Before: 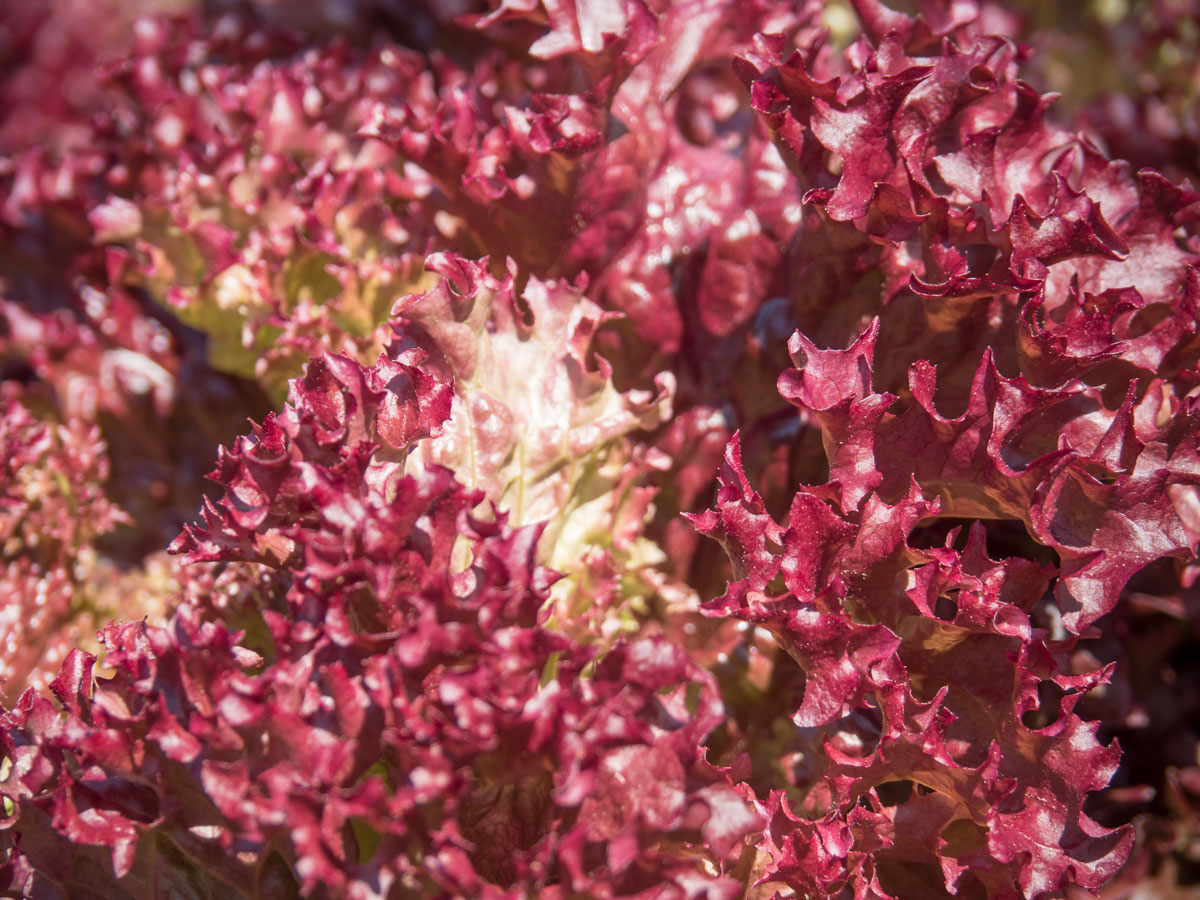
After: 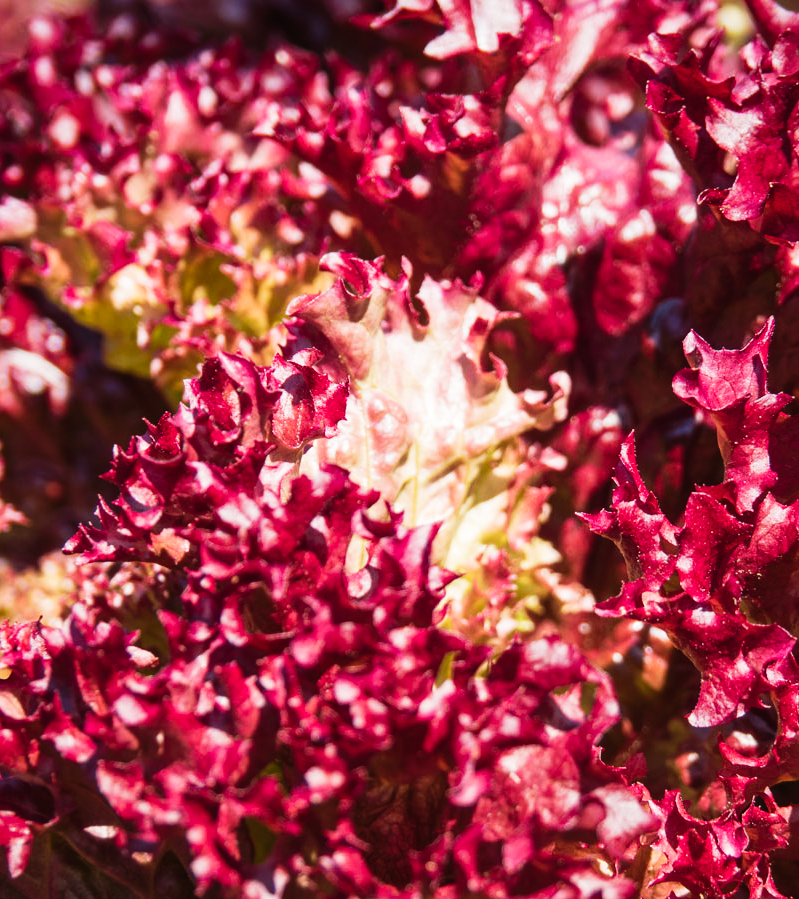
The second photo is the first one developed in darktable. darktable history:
tone curve: curves: ch0 [(0, 0) (0.003, 0.002) (0.011, 0.006) (0.025, 0.014) (0.044, 0.02) (0.069, 0.027) (0.1, 0.036) (0.136, 0.05) (0.177, 0.081) (0.224, 0.118) (0.277, 0.183) (0.335, 0.262) (0.399, 0.351) (0.468, 0.456) (0.543, 0.571) (0.623, 0.692) (0.709, 0.795) (0.801, 0.88) (0.898, 0.948) (1, 1)], preserve colors none
crop and rotate: left 8.786%, right 24.548%
